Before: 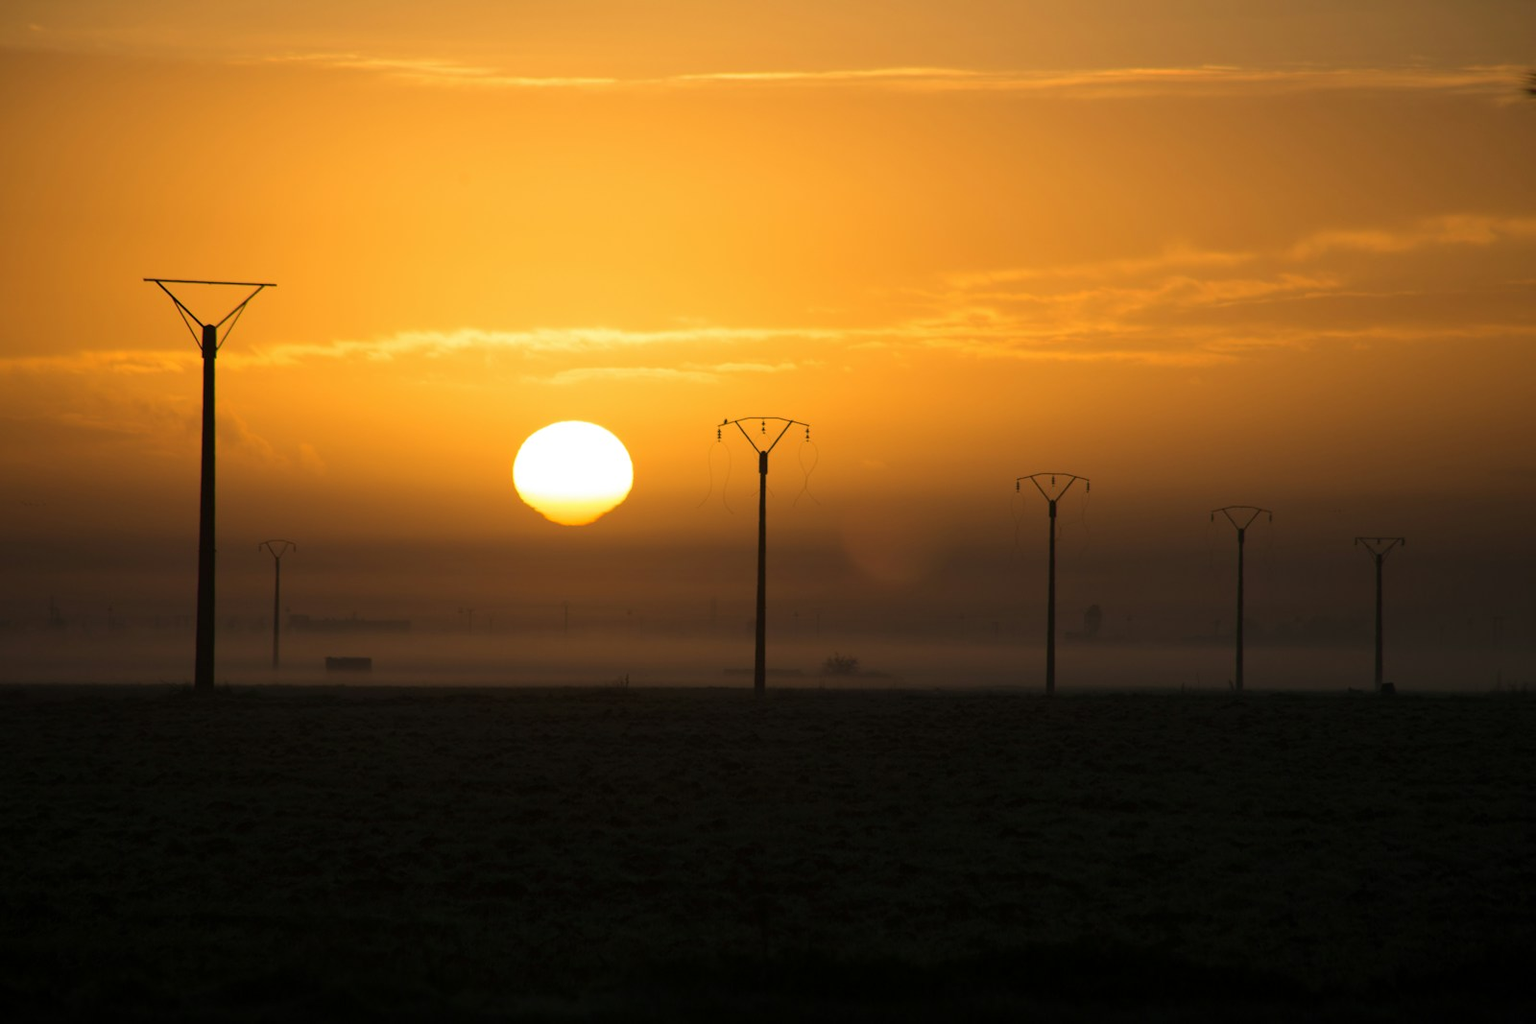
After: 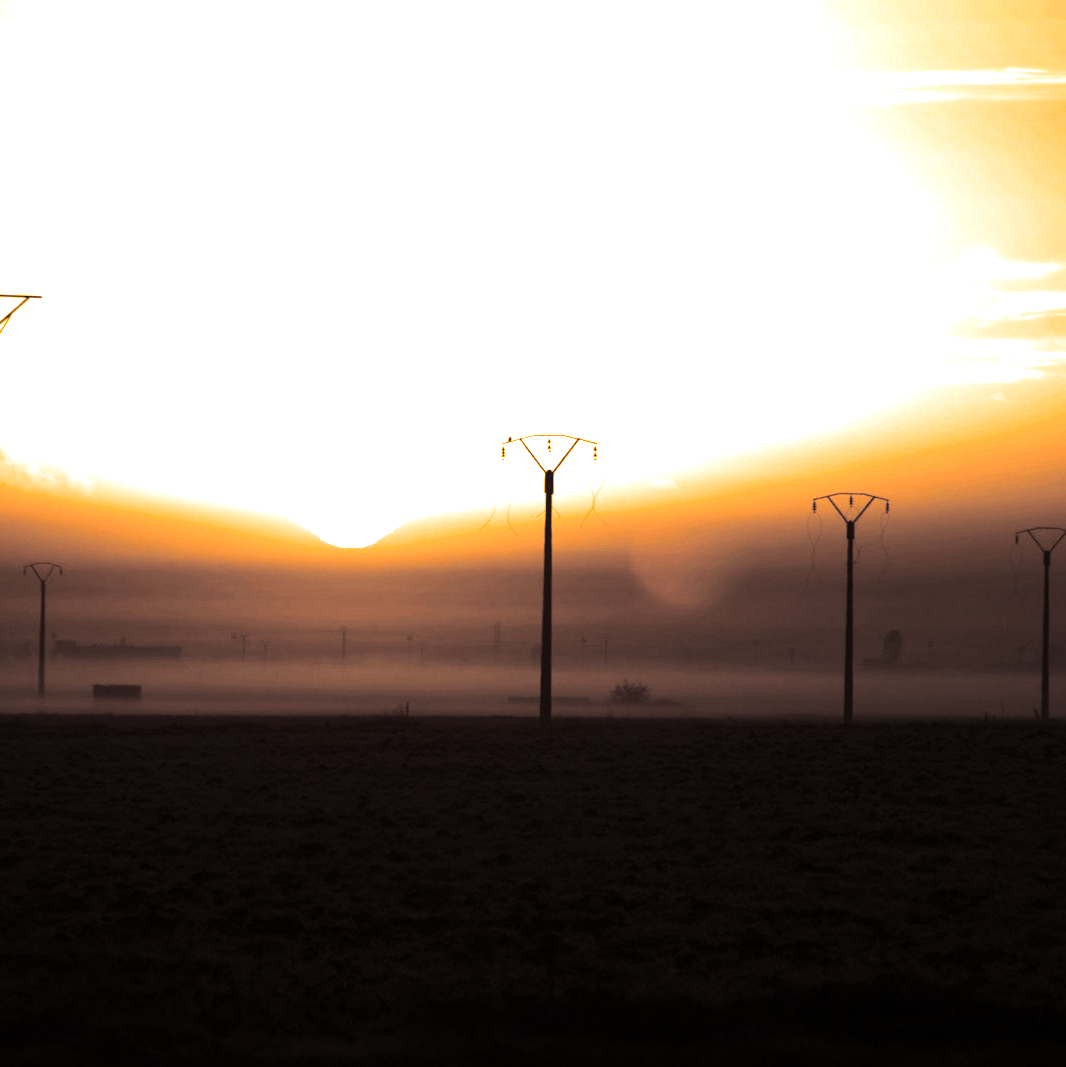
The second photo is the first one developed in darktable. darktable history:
local contrast: mode bilateral grid, contrast 10, coarseness 25, detail 110%, midtone range 0.2
exposure: black level correction 0, exposure 1.1 EV, compensate exposure bias true, compensate highlight preservation false
tone equalizer: -8 EV -1.08 EV, -7 EV -1.01 EV, -6 EV -0.867 EV, -5 EV -0.578 EV, -3 EV 0.578 EV, -2 EV 0.867 EV, -1 EV 1.01 EV, +0 EV 1.08 EV, edges refinement/feathering 500, mask exposure compensation -1.57 EV, preserve details no
crop: left 15.419%, right 17.914%
split-toning: shadows › saturation 0.24, highlights › hue 54°, highlights › saturation 0.24
